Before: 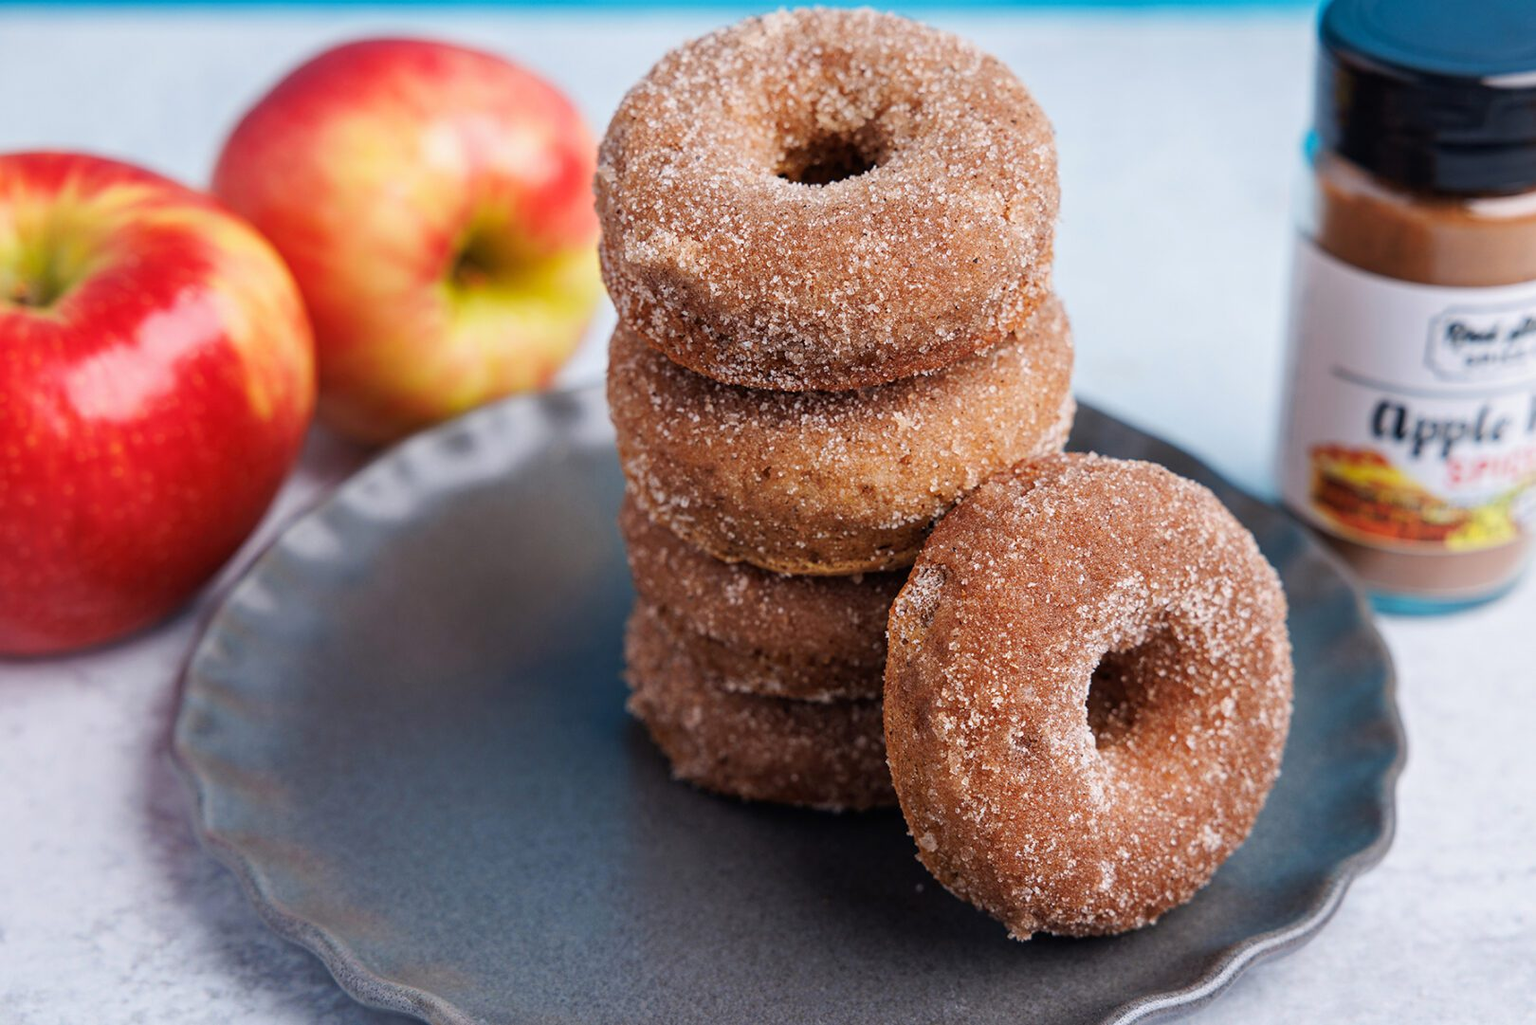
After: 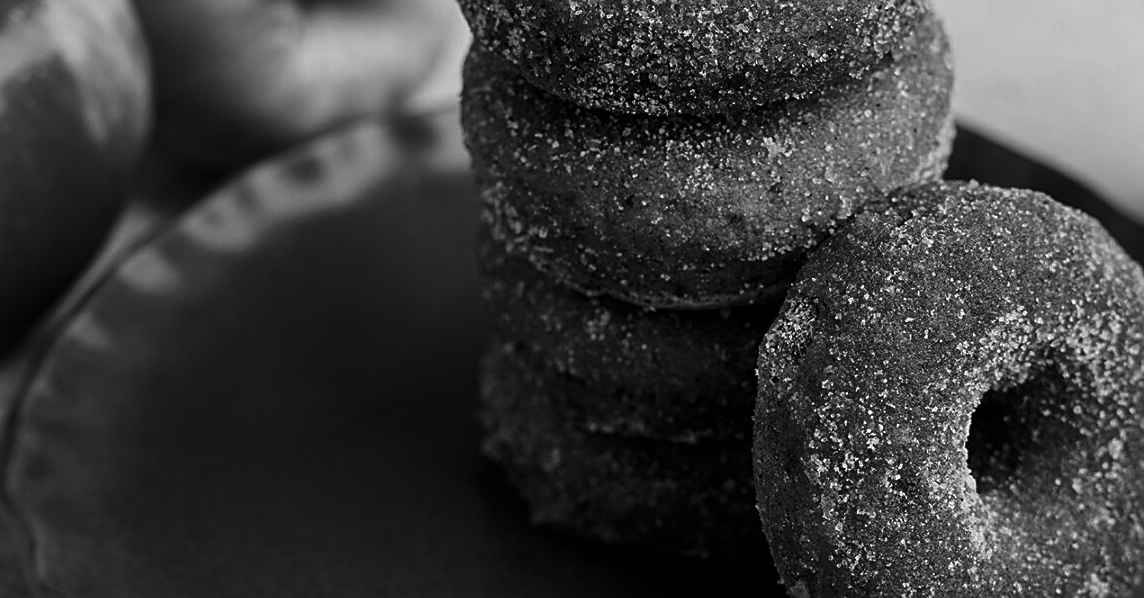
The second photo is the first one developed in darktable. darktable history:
sharpen: on, module defaults
crop: left 11.056%, top 27.51%, right 18.279%, bottom 17.111%
velvia: on, module defaults
contrast brightness saturation: contrast -0.035, brightness -0.584, saturation -0.994
